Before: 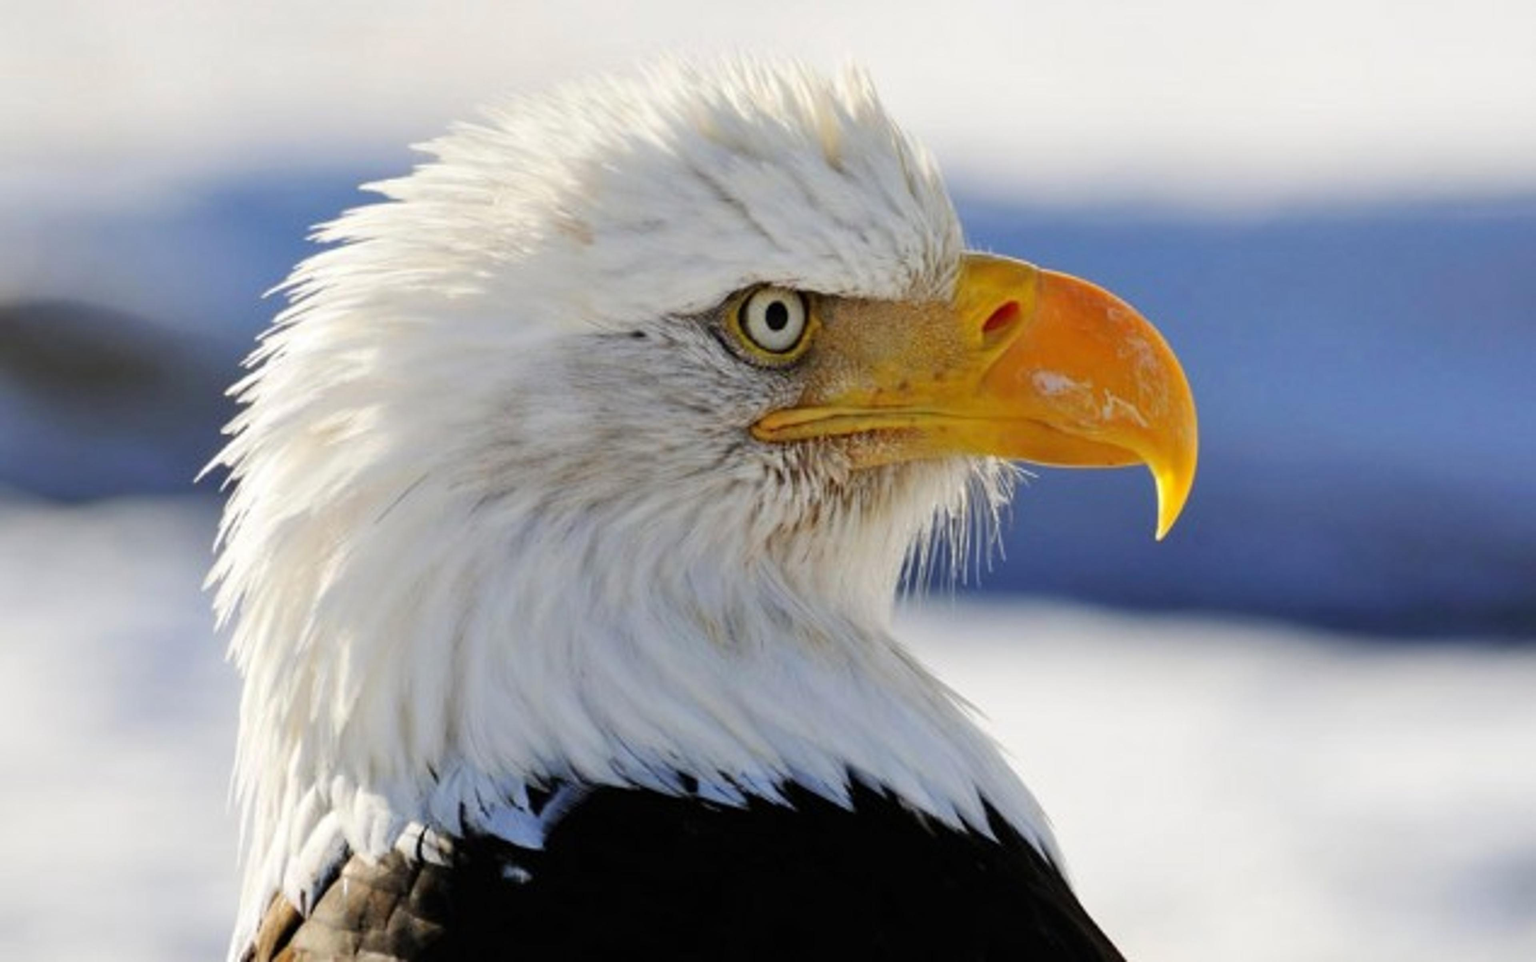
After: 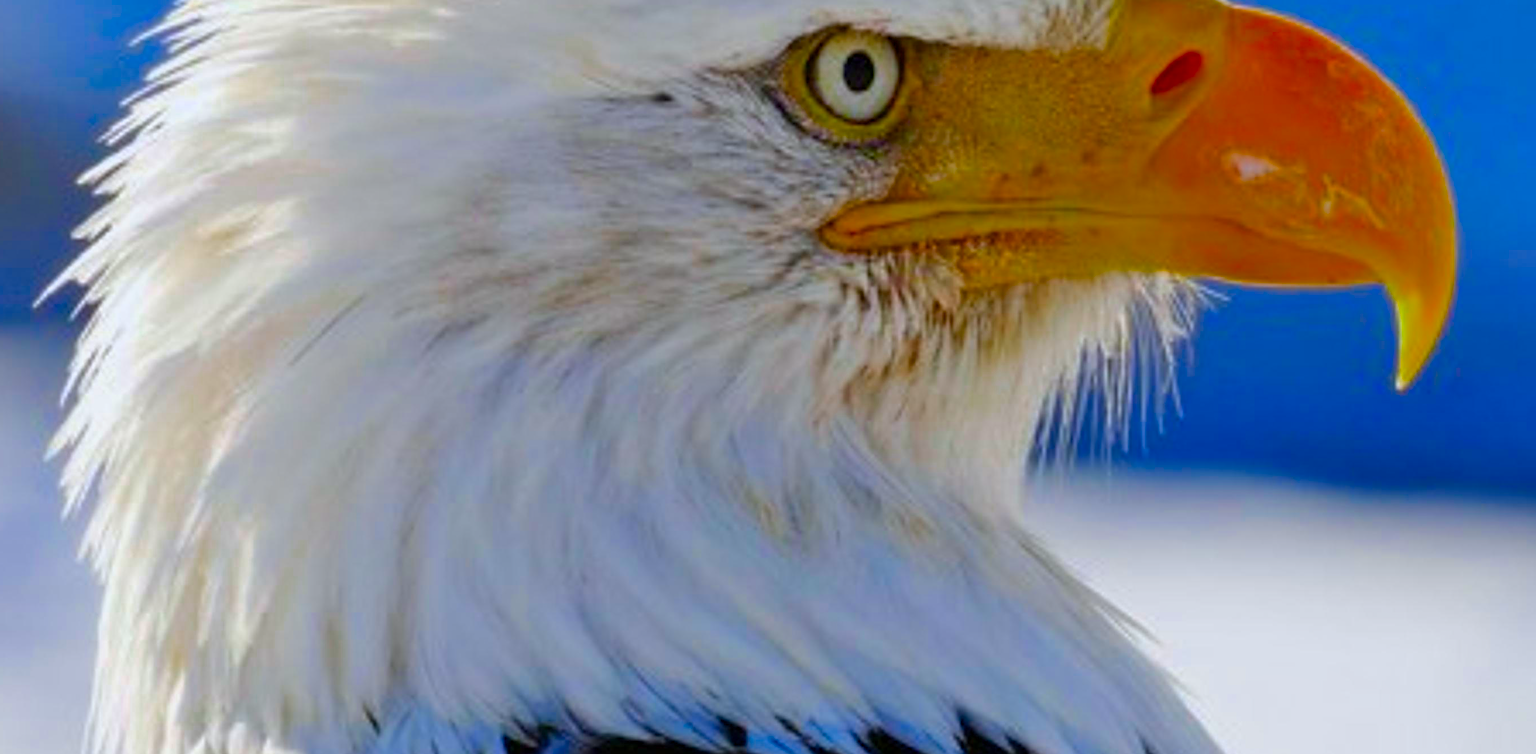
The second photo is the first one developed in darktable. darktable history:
exposure: exposure 0.207 EV, compensate highlight preservation false
crop: left 11.123%, top 27.61%, right 18.3%, bottom 17.034%
tone equalizer: -8 EV 0.25 EV, -7 EV 0.417 EV, -6 EV 0.417 EV, -5 EV 0.25 EV, -3 EV -0.25 EV, -2 EV -0.417 EV, -1 EV -0.417 EV, +0 EV -0.25 EV, edges refinement/feathering 500, mask exposure compensation -1.57 EV, preserve details guided filter
color zones: curves: ch0 [(0, 0.425) (0.143, 0.422) (0.286, 0.42) (0.429, 0.419) (0.571, 0.419) (0.714, 0.42) (0.857, 0.422) (1, 0.425)]; ch1 [(0, 0.666) (0.143, 0.669) (0.286, 0.671) (0.429, 0.67) (0.571, 0.67) (0.714, 0.67) (0.857, 0.67) (1, 0.666)]
color balance rgb: linear chroma grading › global chroma 15%, perceptual saturation grading › global saturation 30%
white balance: red 0.983, blue 1.036
sharpen: on, module defaults
